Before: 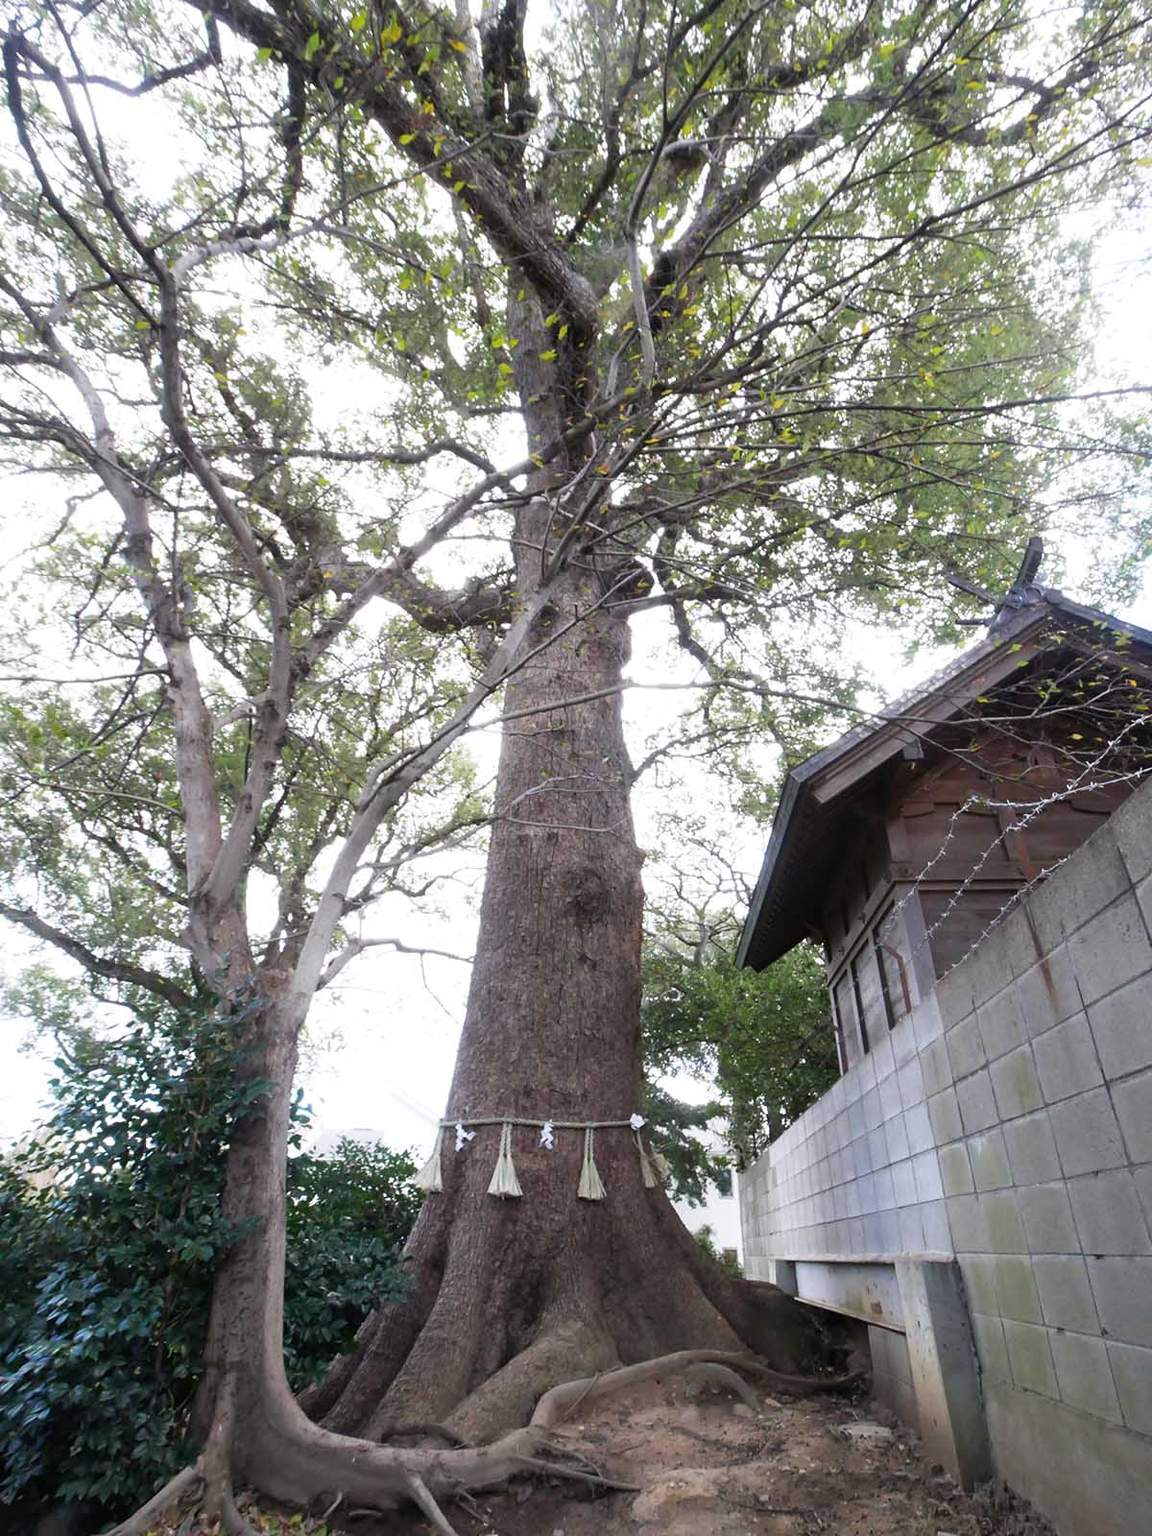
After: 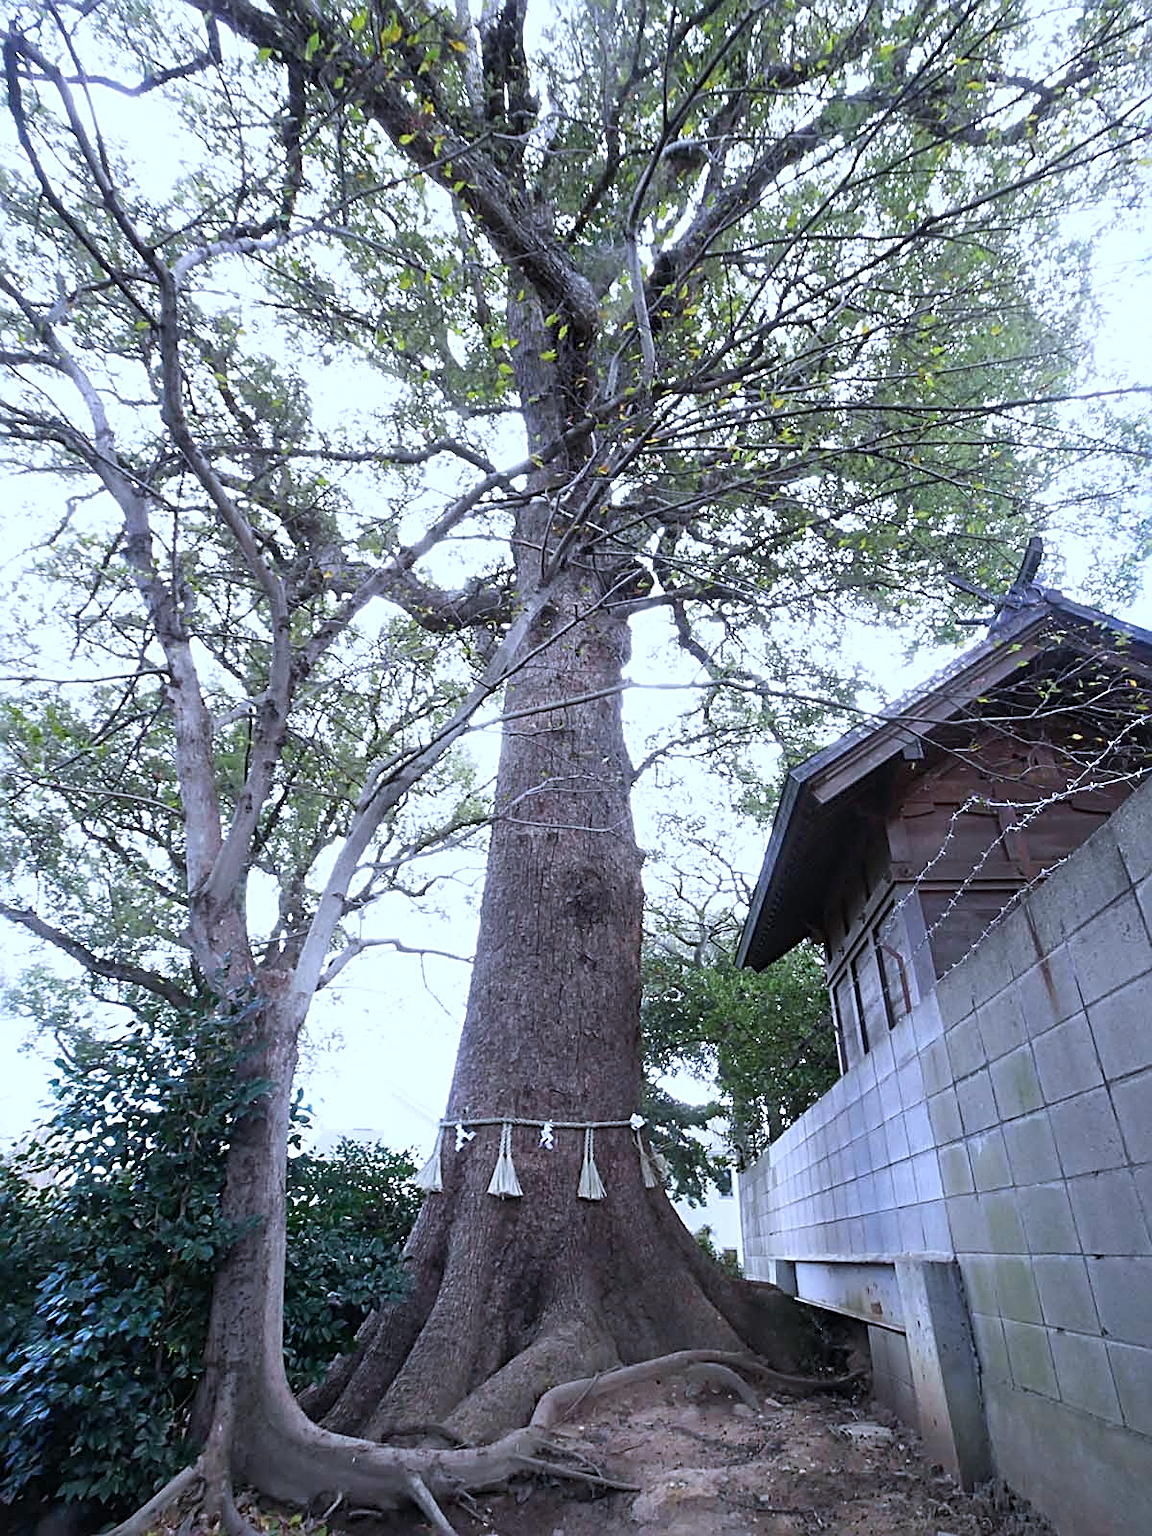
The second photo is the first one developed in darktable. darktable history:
white balance: red 0.967, blue 1.049
color calibration: illuminant as shot in camera, x 0.37, y 0.382, temperature 4313.32 K
sharpen: radius 2.584, amount 0.688
